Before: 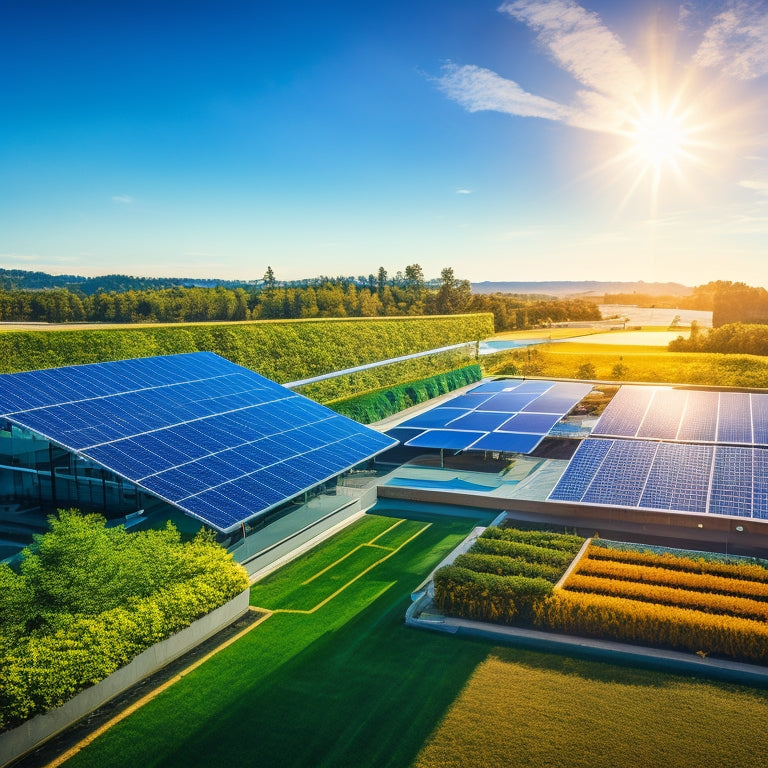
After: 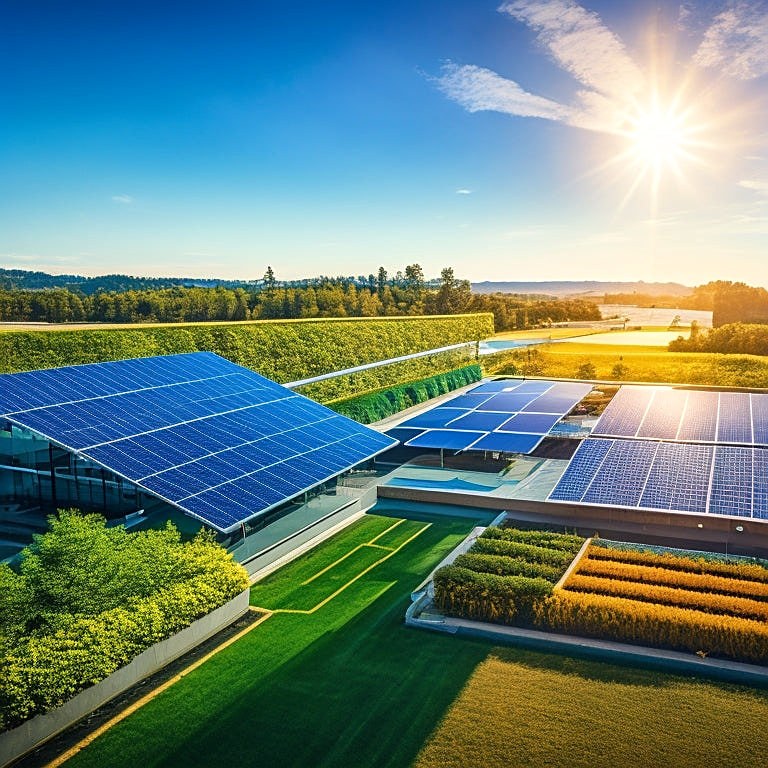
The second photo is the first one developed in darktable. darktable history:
local contrast: mode bilateral grid, contrast 20, coarseness 49, detail 119%, midtone range 0.2
sharpen: on, module defaults
